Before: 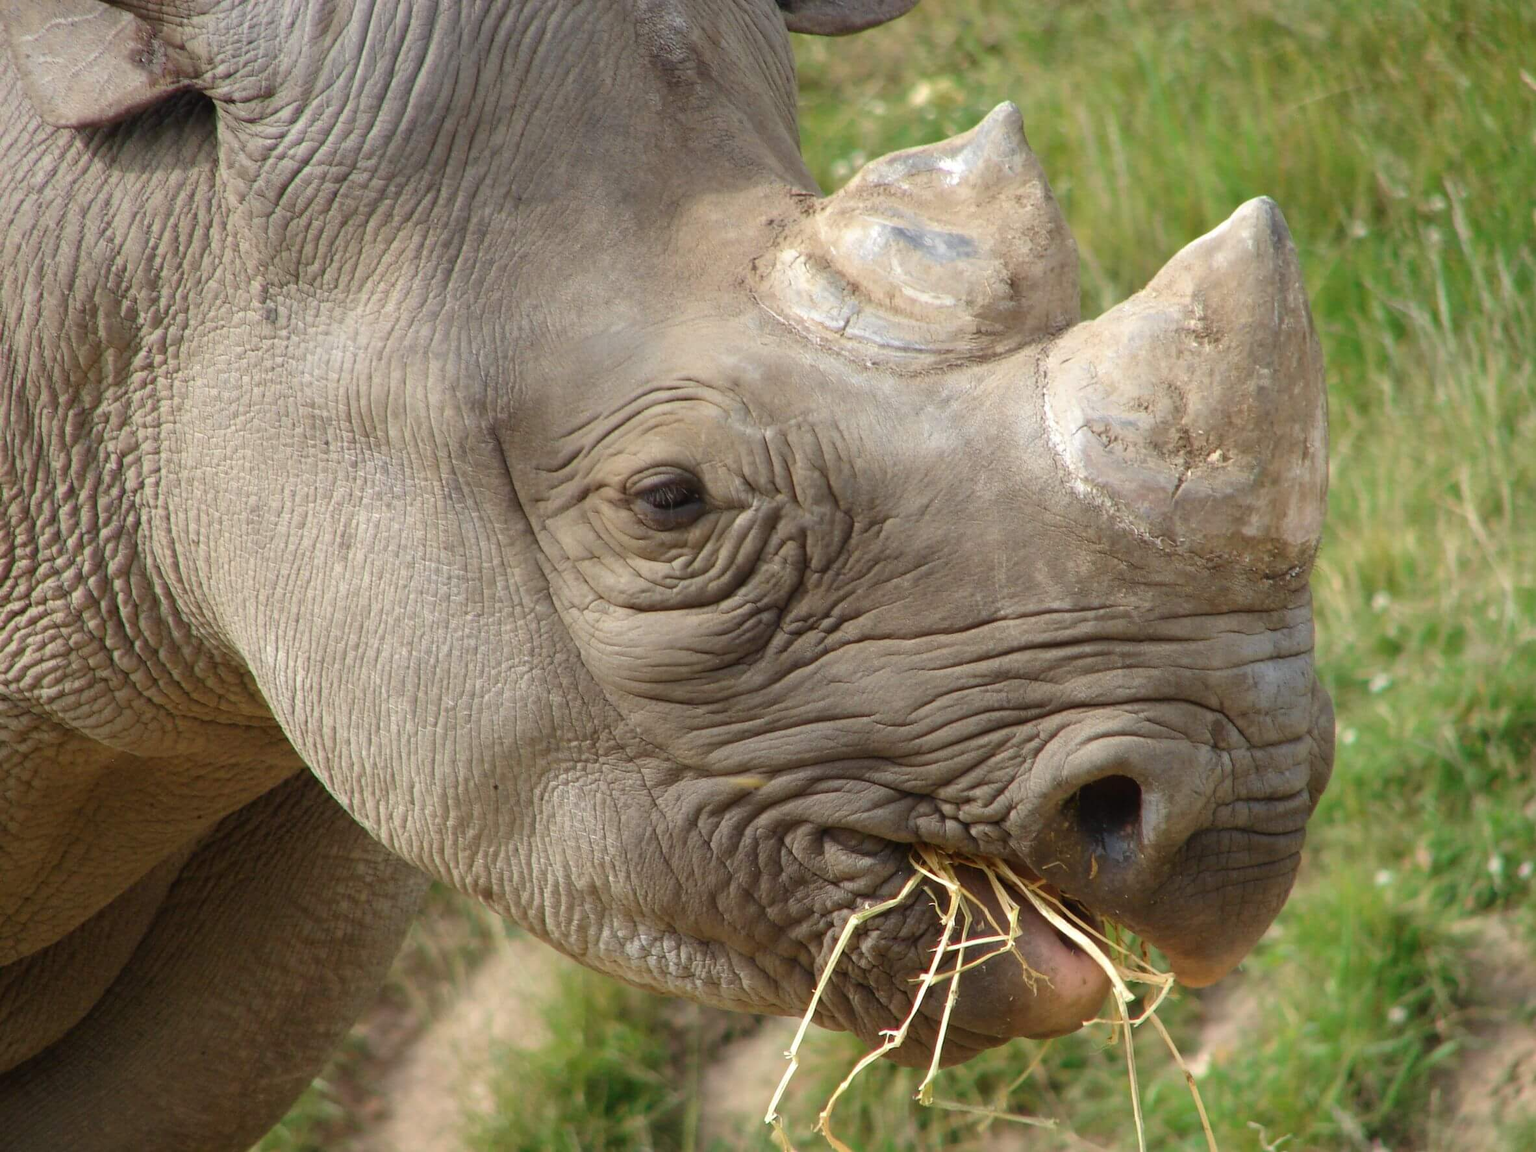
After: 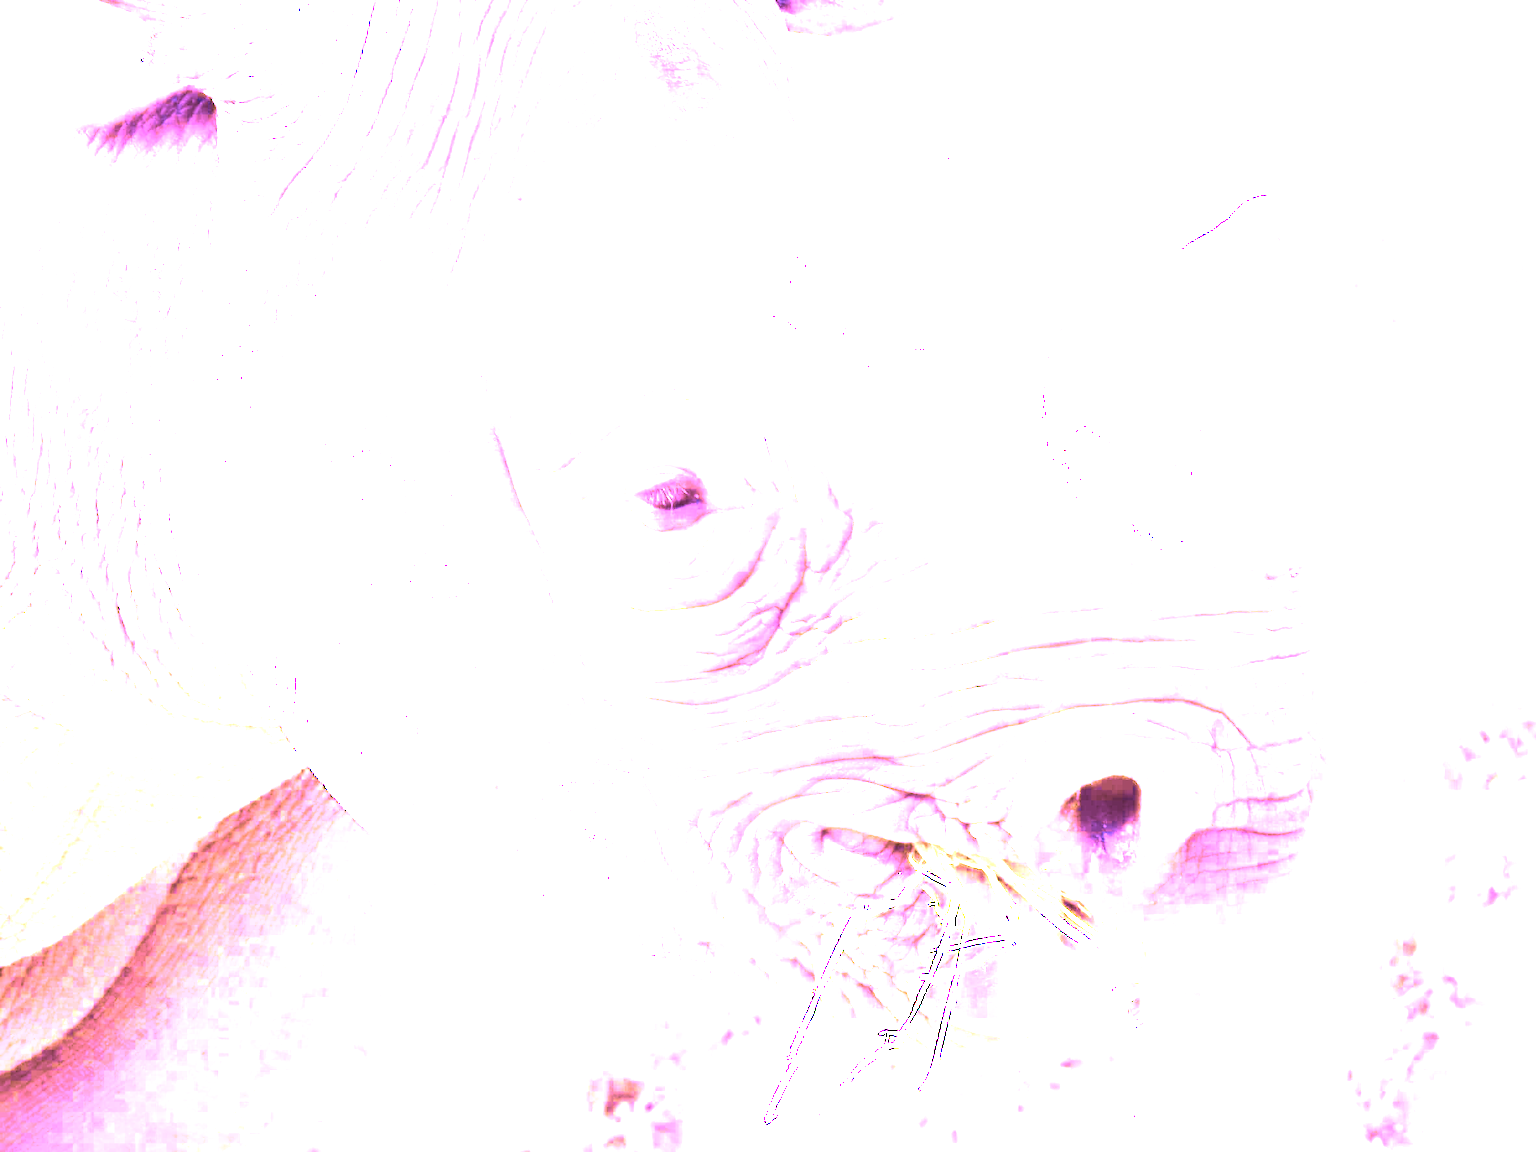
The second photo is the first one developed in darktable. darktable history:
white balance: red 8, blue 8
color zones: curves: ch0 [(0.25, 0.667) (0.758, 0.368)]; ch1 [(0.215, 0.245) (0.761, 0.373)]; ch2 [(0.247, 0.554) (0.761, 0.436)]
